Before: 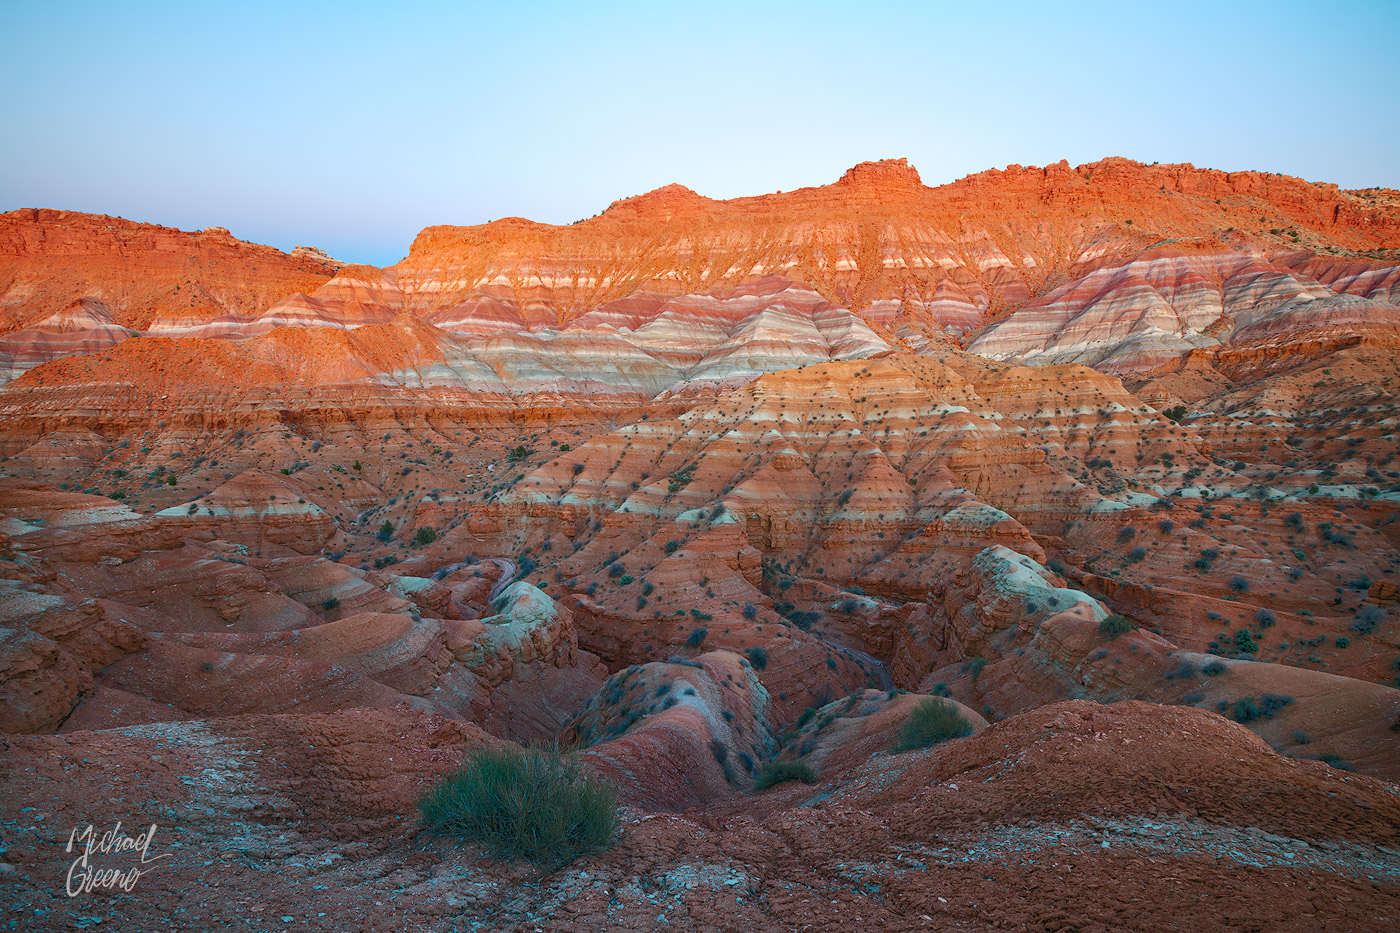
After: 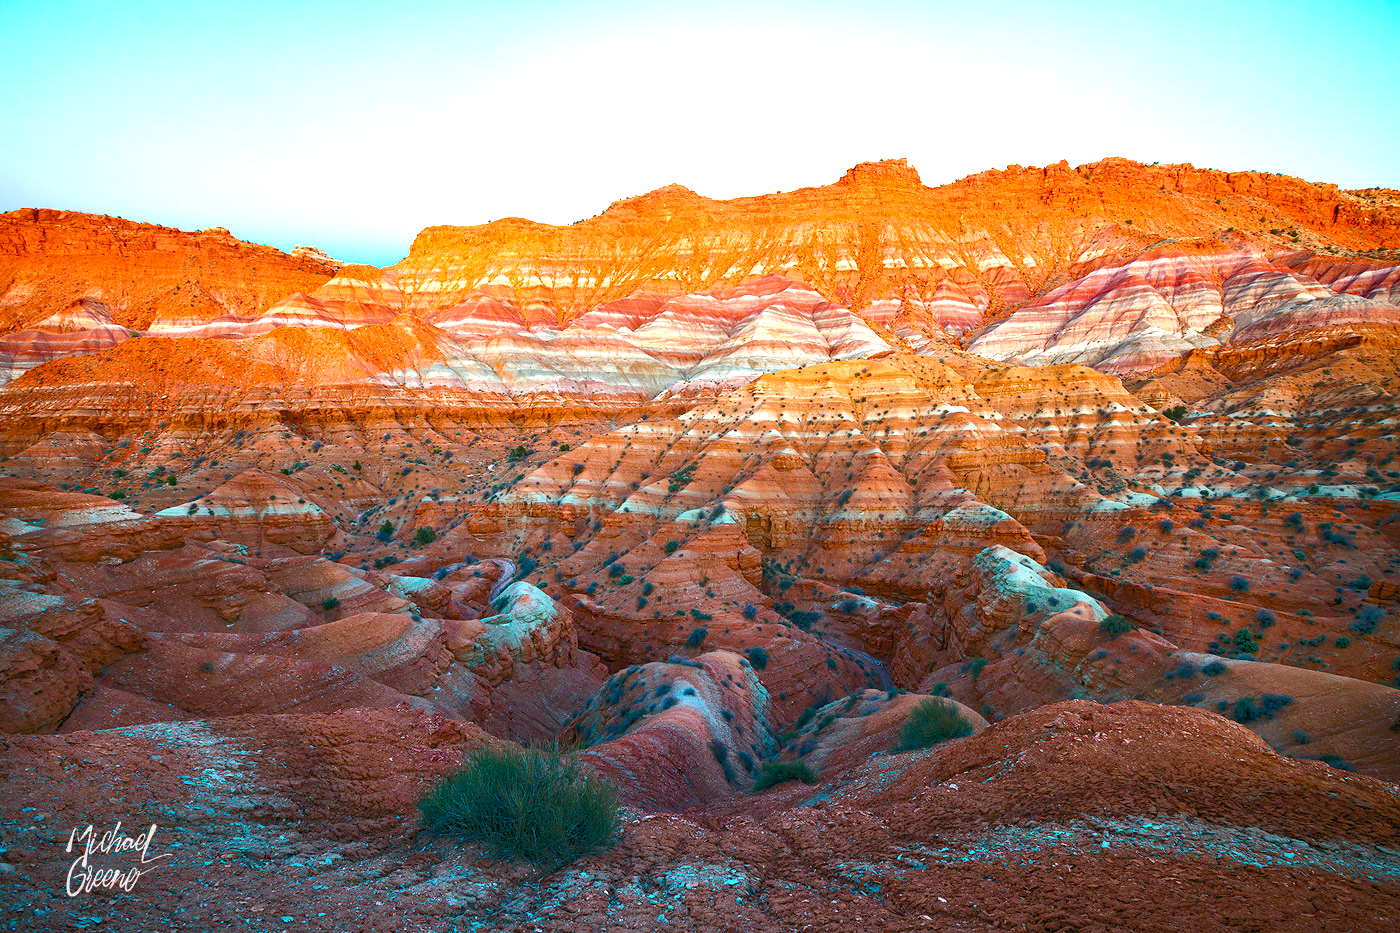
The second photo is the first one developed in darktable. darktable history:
color balance rgb: linear chroma grading › global chroma 16.62%, perceptual saturation grading › highlights -8.63%, perceptual saturation grading › mid-tones 18.66%, perceptual saturation grading › shadows 28.49%, perceptual brilliance grading › highlights 14.22%, perceptual brilliance grading › shadows -18.96%, global vibrance 27.71%
exposure: black level correction 0.001, exposure 0.5 EV, compensate exposure bias true, compensate highlight preservation false
